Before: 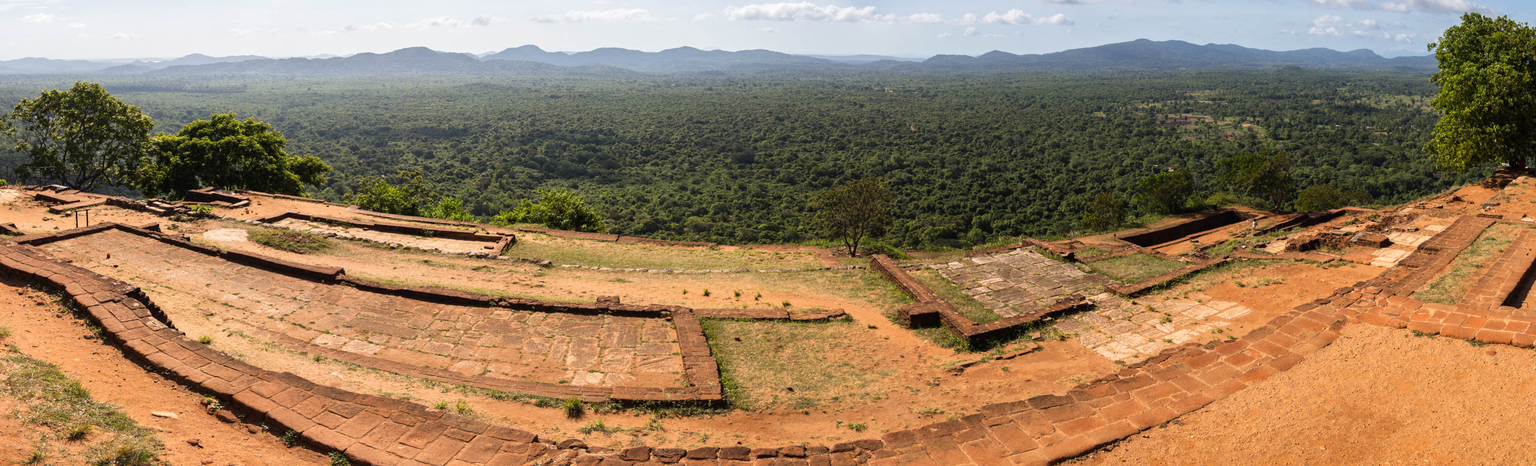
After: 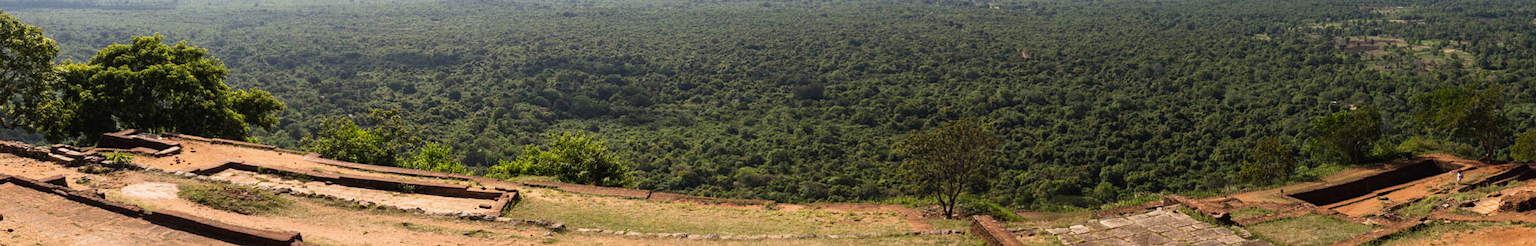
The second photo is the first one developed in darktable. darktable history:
crop: left 7.036%, top 18.398%, right 14.379%, bottom 40.043%
white balance: red 0.988, blue 1.017
